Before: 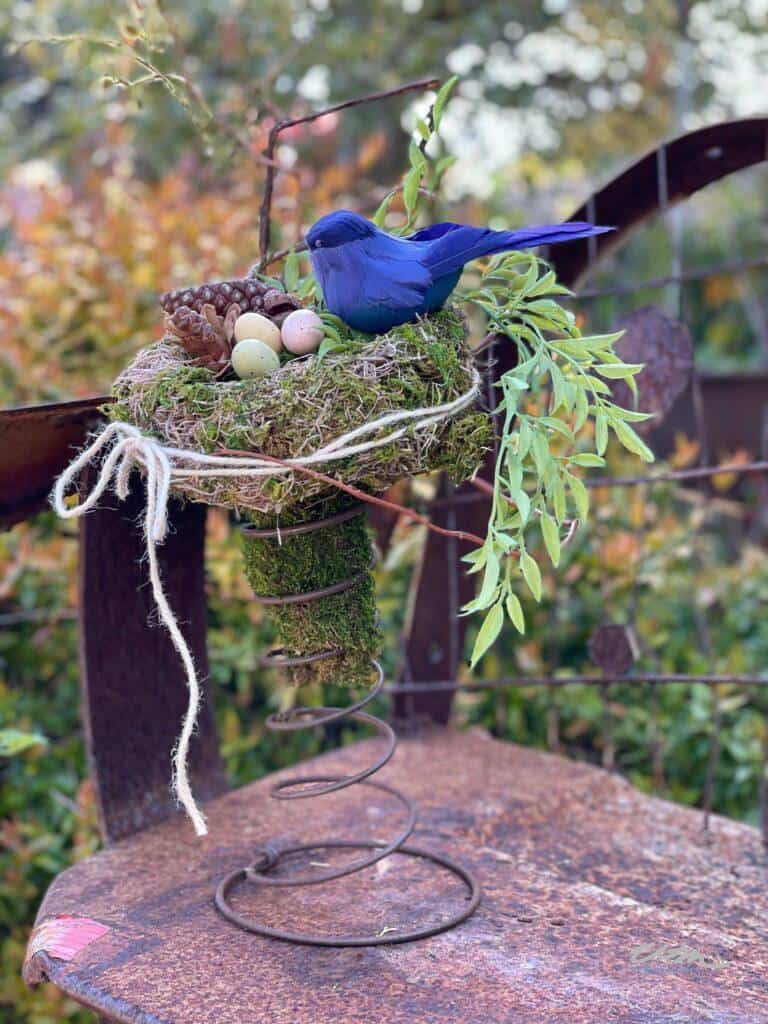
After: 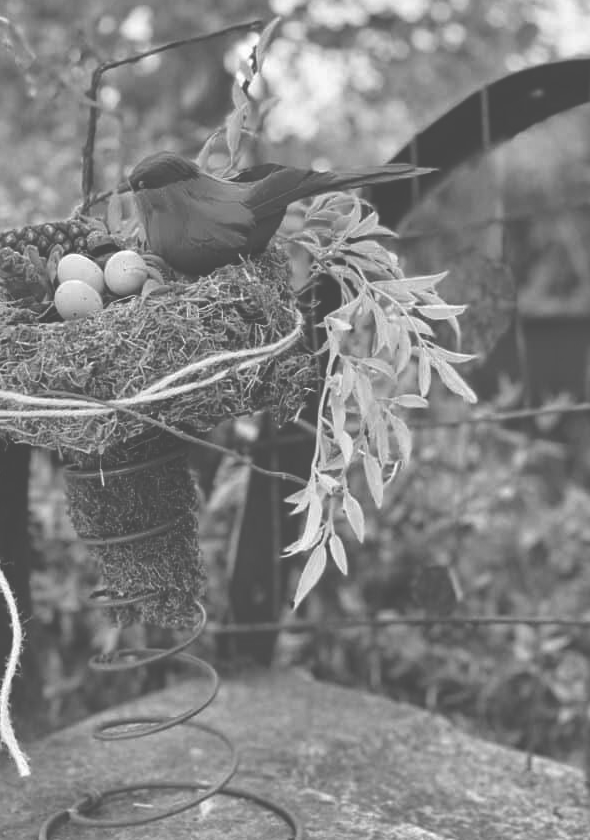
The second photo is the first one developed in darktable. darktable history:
monochrome: on, module defaults
white balance: red 0.926, green 1.003, blue 1.133
crop: left 23.095%, top 5.827%, bottom 11.854%
rgb curve: curves: ch0 [(0, 0.186) (0.314, 0.284) (0.775, 0.708) (1, 1)], compensate middle gray true, preserve colors none
contrast brightness saturation: brightness 0.18, saturation -0.5
